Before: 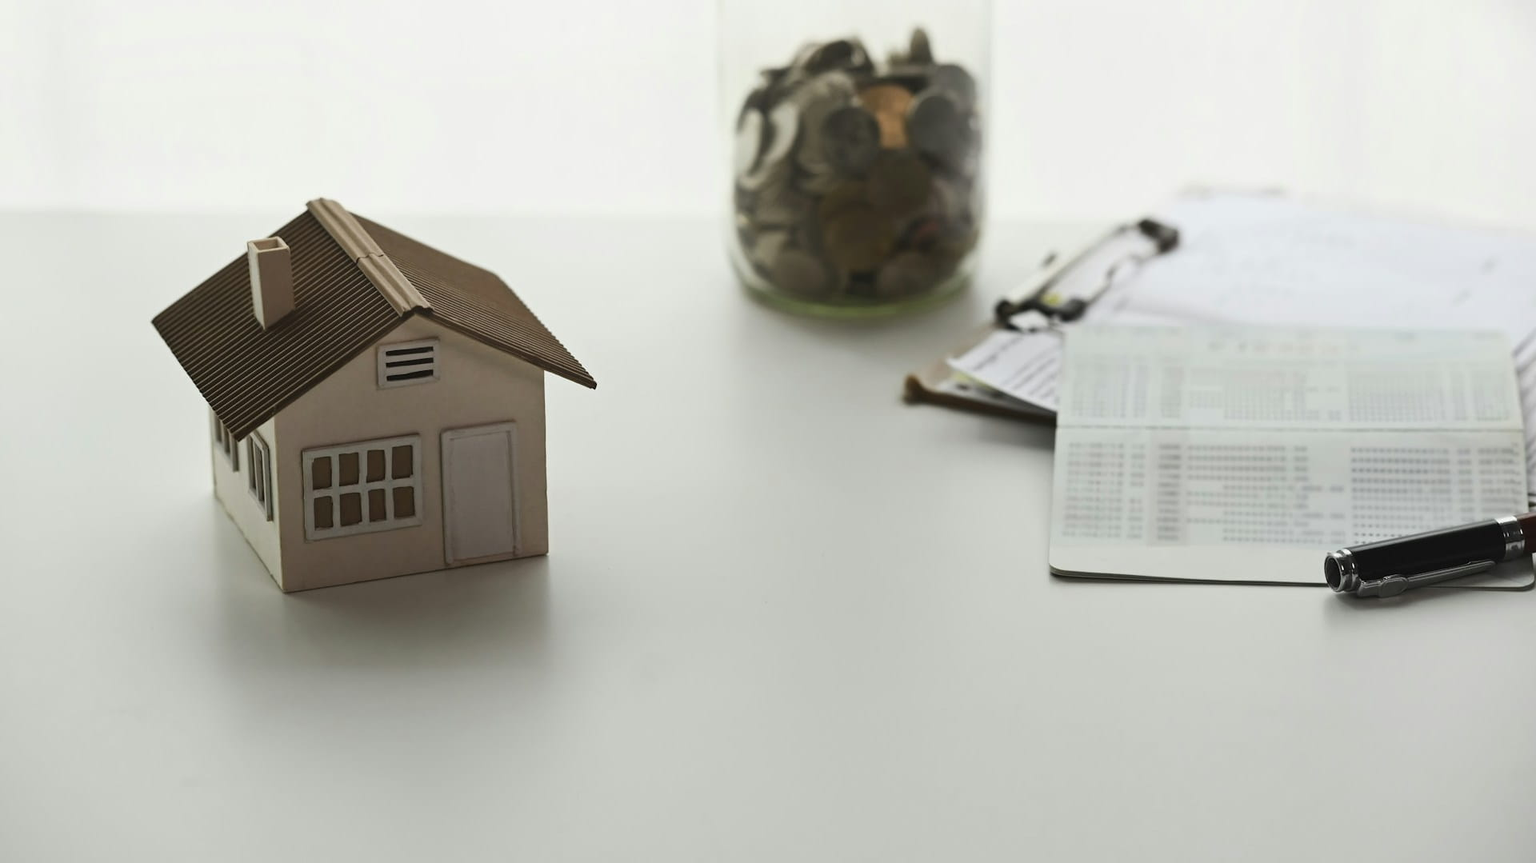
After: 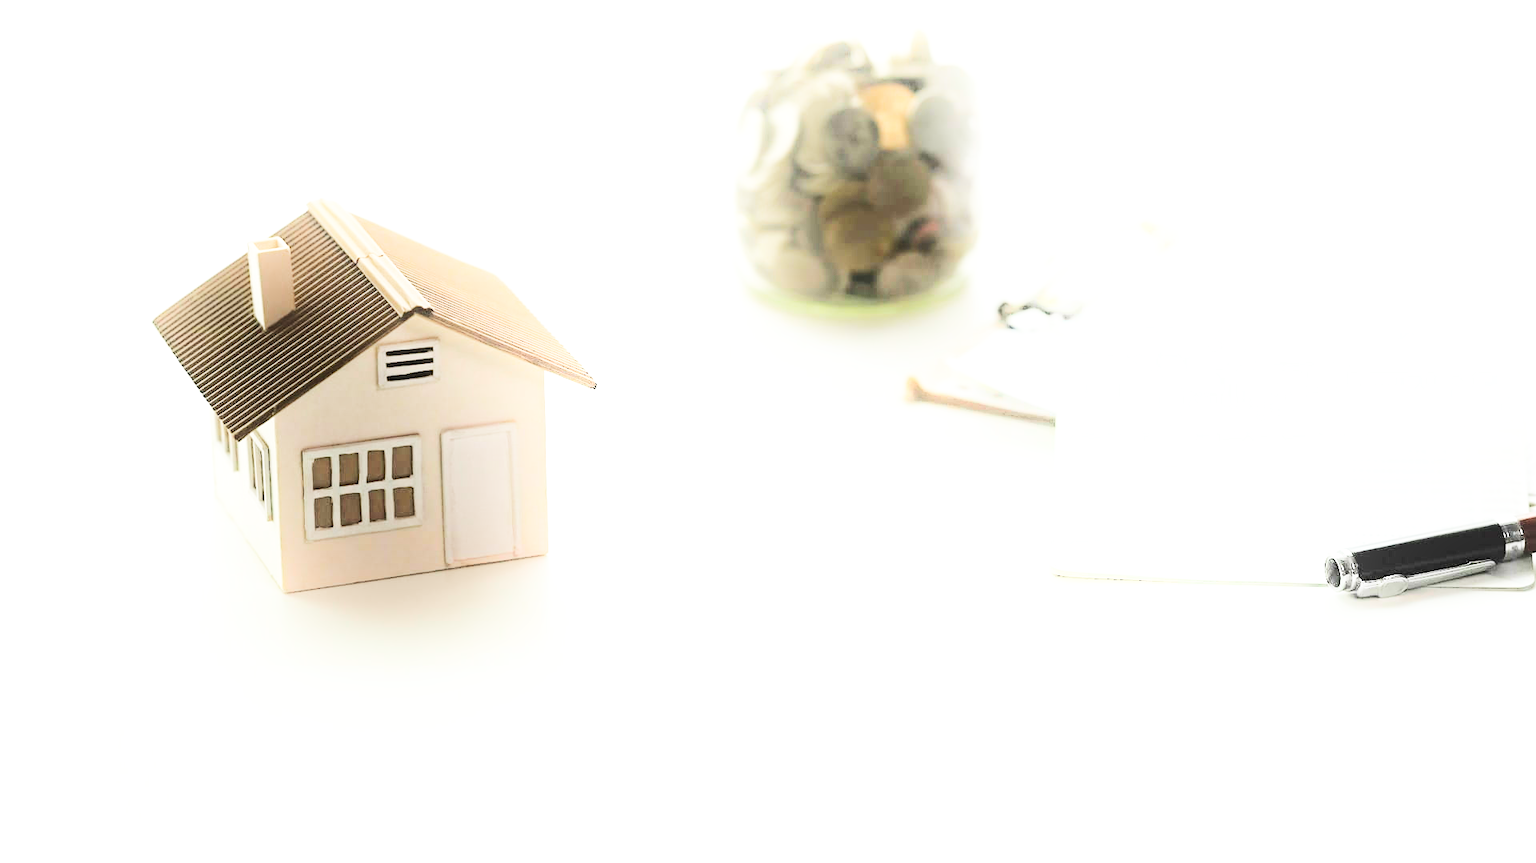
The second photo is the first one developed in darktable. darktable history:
base curve: curves: ch0 [(0, 0.003) (0.001, 0.002) (0.006, 0.004) (0.02, 0.022) (0.048, 0.086) (0.094, 0.234) (0.162, 0.431) (0.258, 0.629) (0.385, 0.8) (0.548, 0.918) (0.751, 0.988) (1, 1)], preserve colors none
tone equalizer: -8 EV -0.79 EV, -7 EV -0.673 EV, -6 EV -0.579 EV, -5 EV -0.361 EV, -3 EV 0.382 EV, -2 EV 0.6 EV, -1 EV 0.674 EV, +0 EV 0.727 EV, smoothing diameter 24.92%, edges refinement/feathering 14.29, preserve details guided filter
shadows and highlights: shadows -54.78, highlights 87.87, soften with gaussian
